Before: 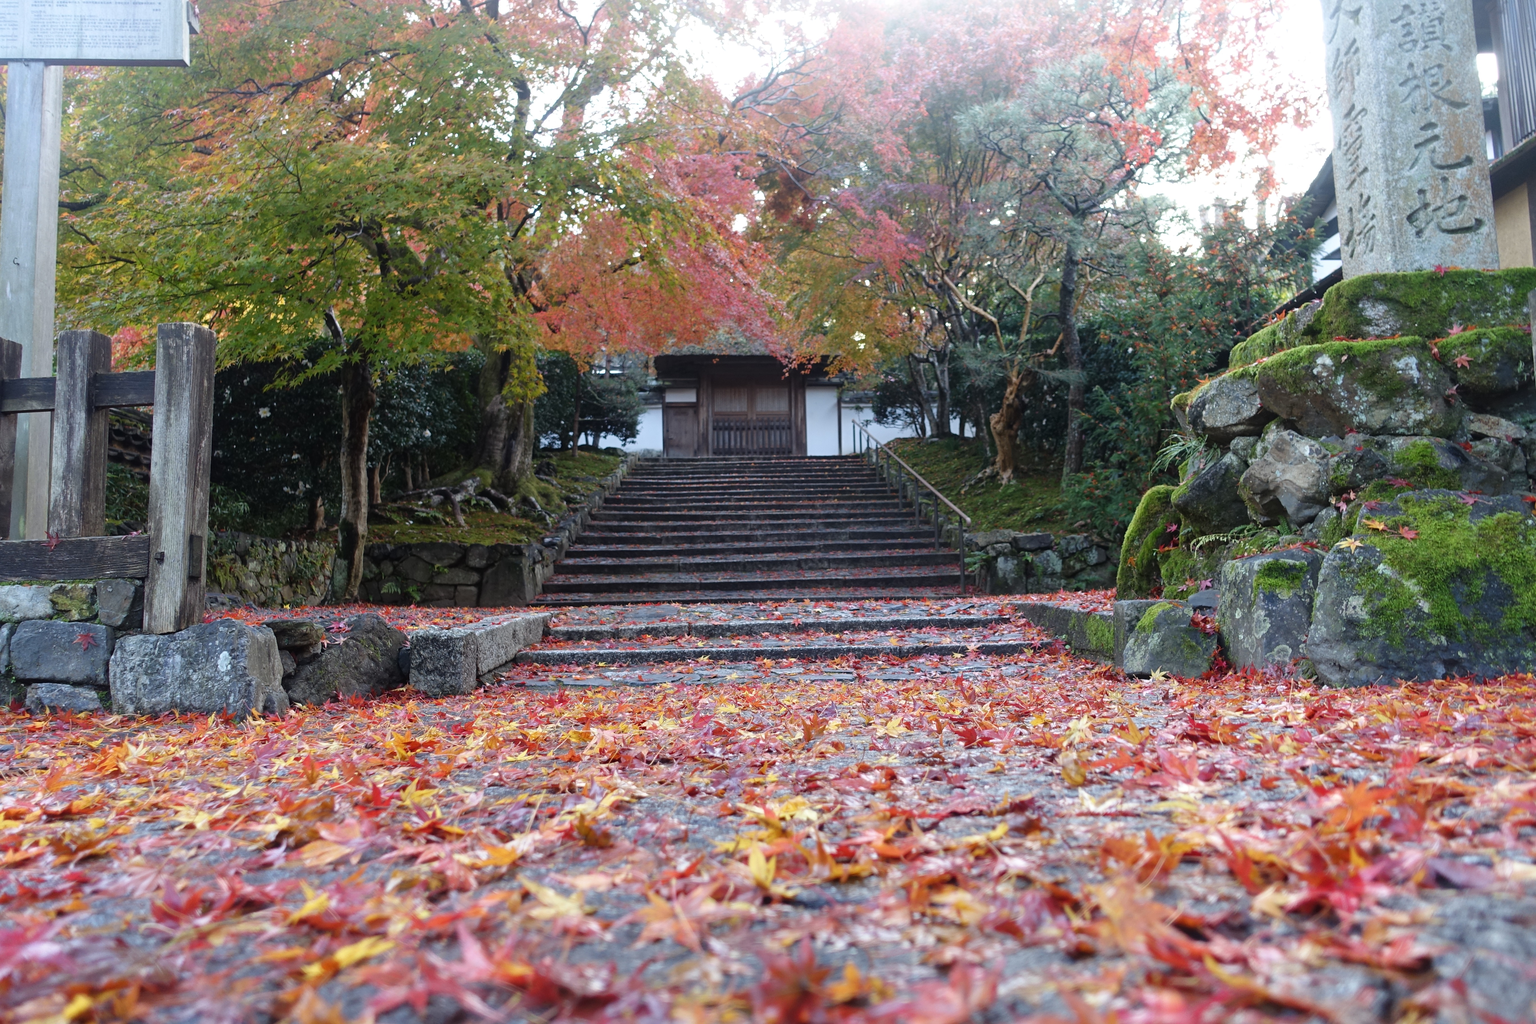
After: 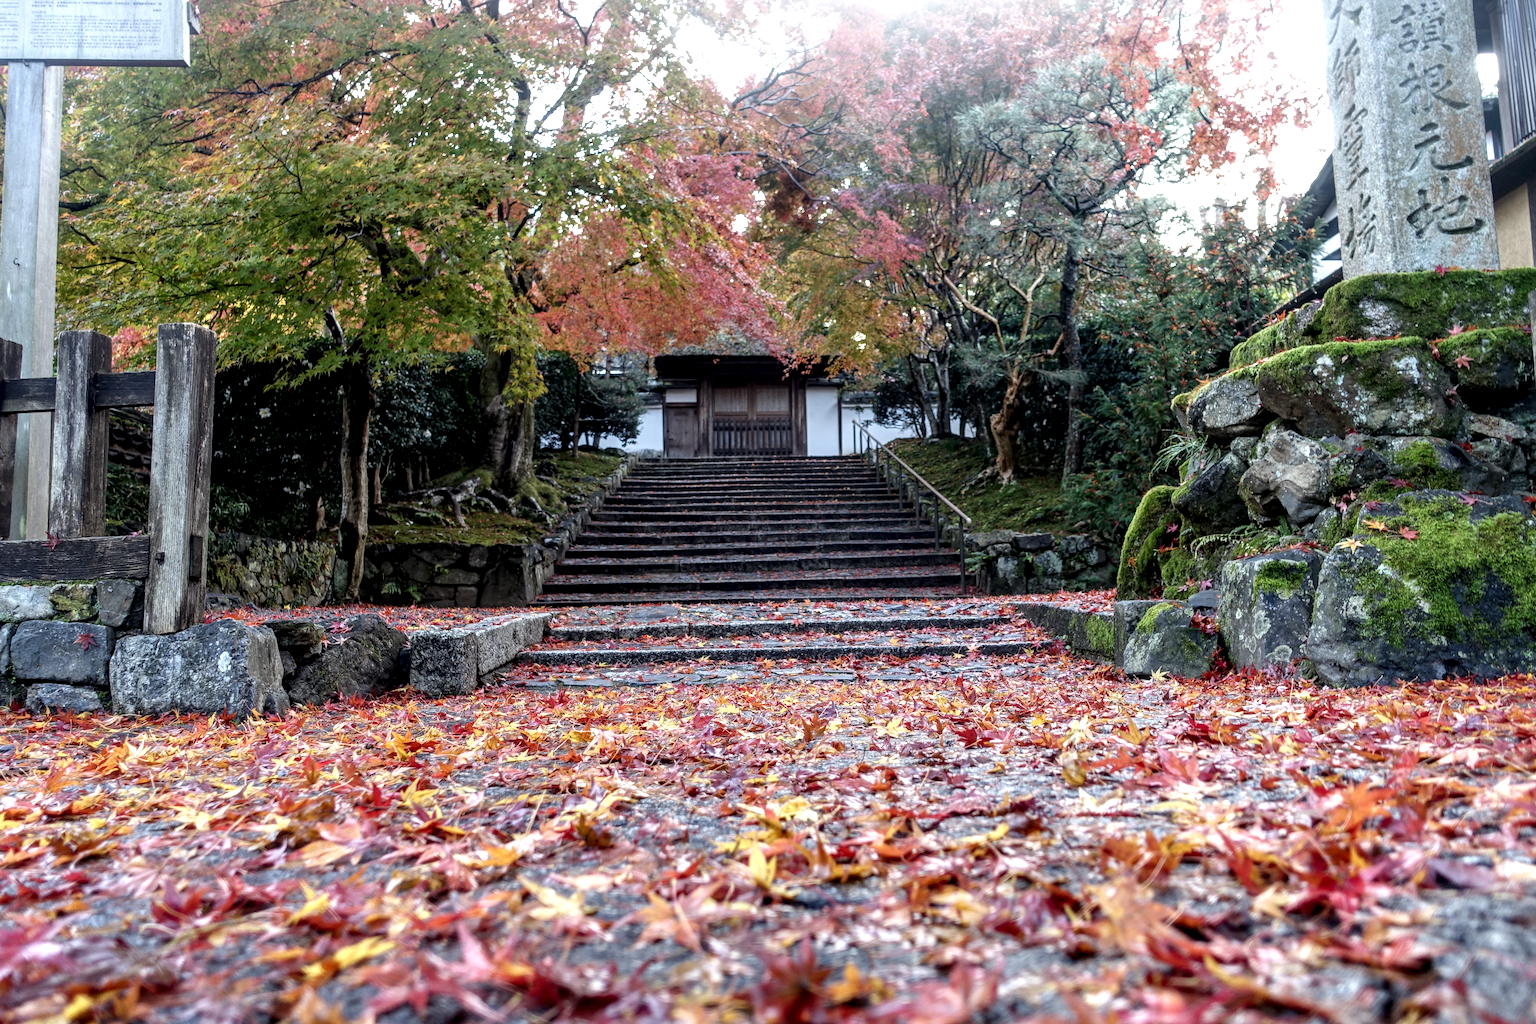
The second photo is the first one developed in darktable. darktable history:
local contrast: highlights 7%, shadows 36%, detail 184%, midtone range 0.467
